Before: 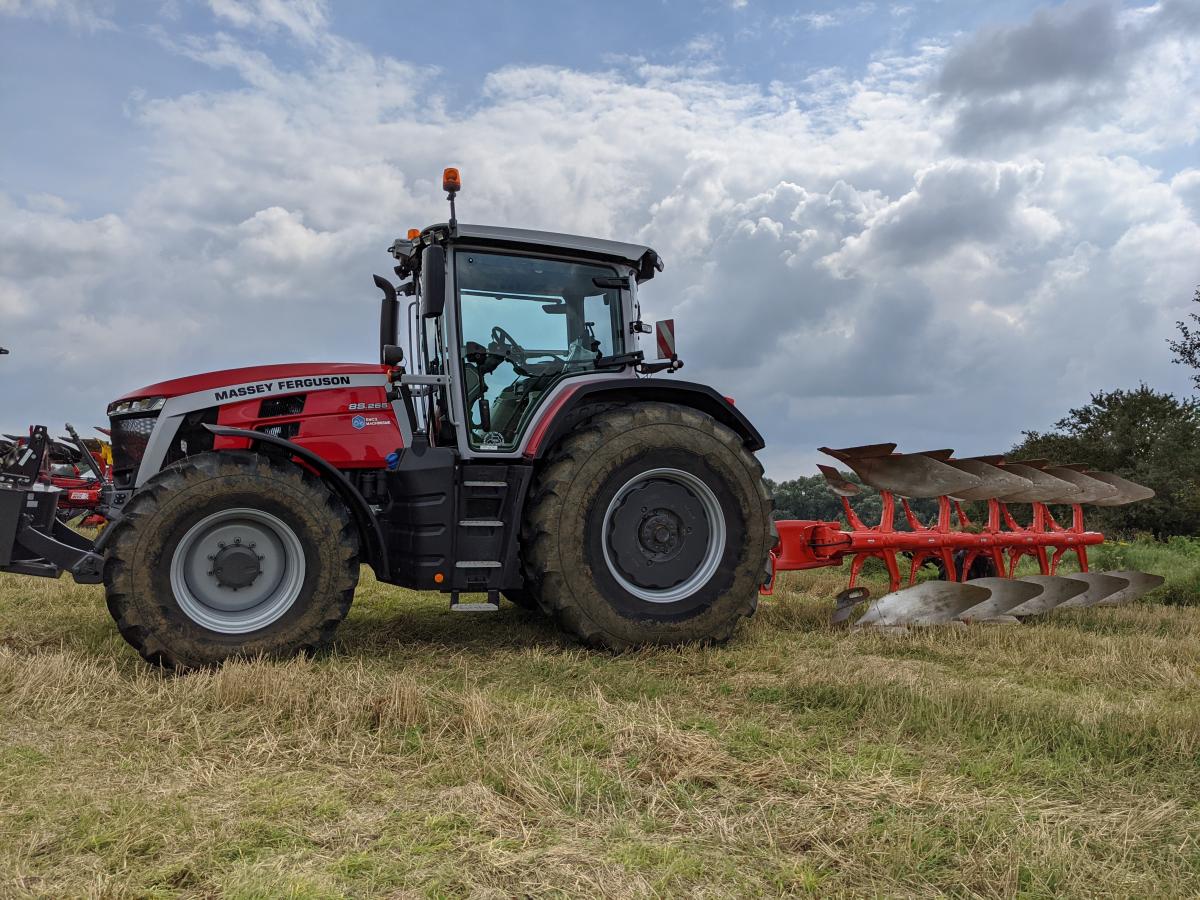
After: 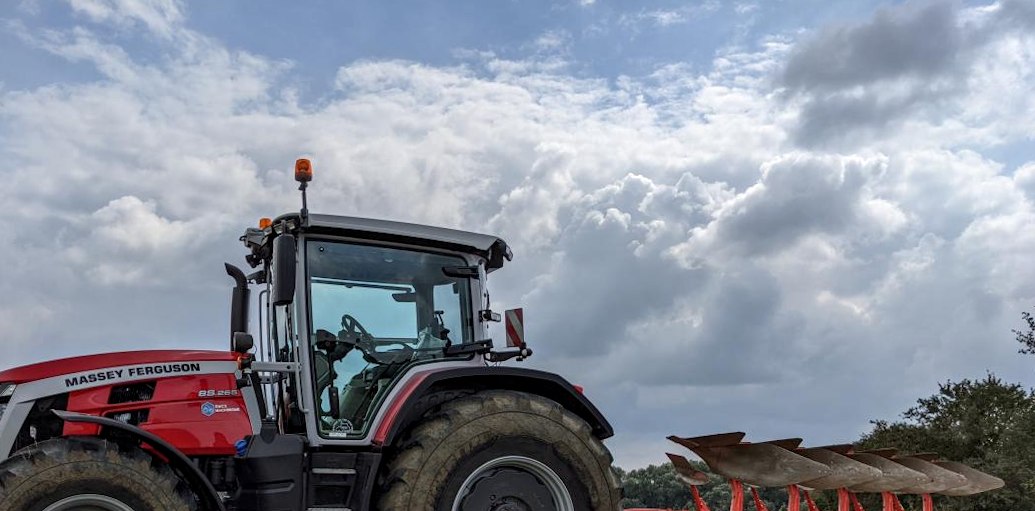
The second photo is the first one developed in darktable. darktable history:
local contrast: on, module defaults
rotate and perspective: rotation 0.226°, lens shift (vertical) -0.042, crop left 0.023, crop right 0.982, crop top 0.006, crop bottom 0.994
crop and rotate: left 11.812%, bottom 42.776%
